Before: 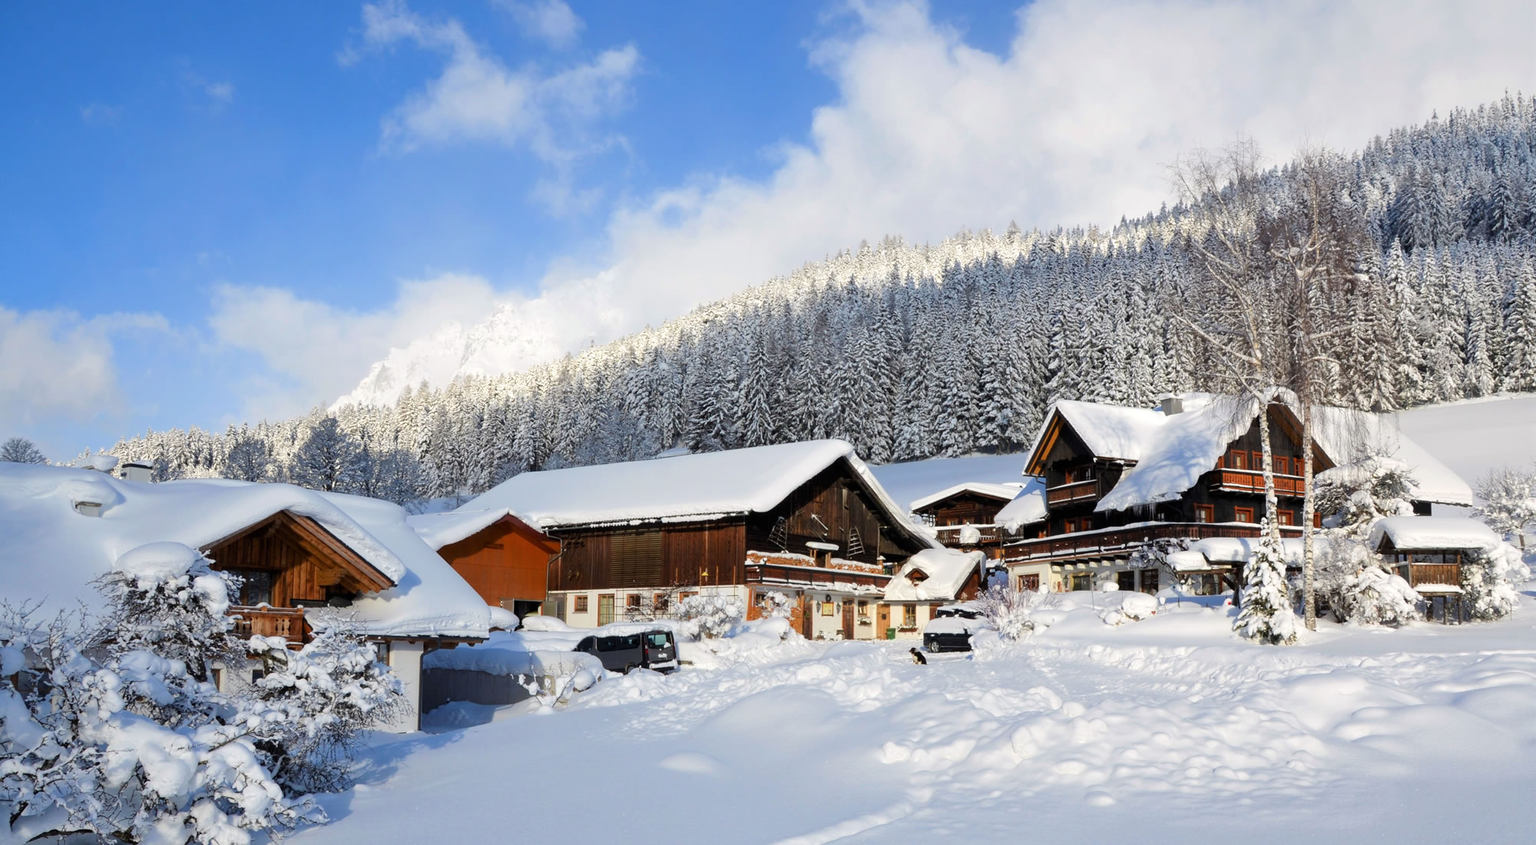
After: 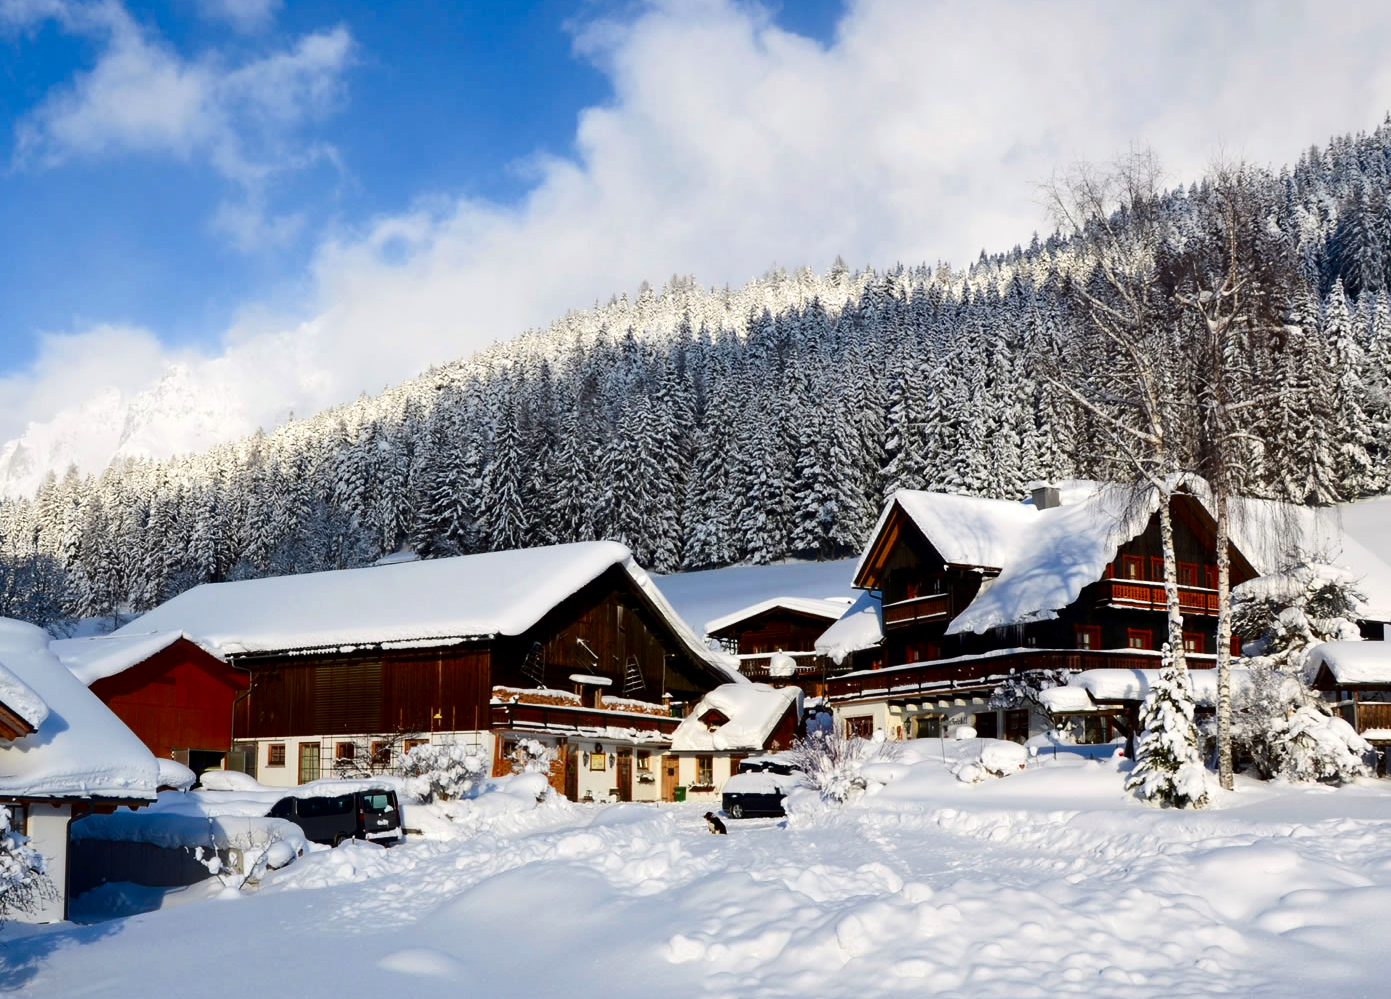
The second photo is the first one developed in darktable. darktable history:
contrast brightness saturation: contrast 0.19, brightness -0.24, saturation 0.11
exposure: compensate highlight preservation false
crop and rotate: left 24.034%, top 2.838%, right 6.406%, bottom 6.299%
